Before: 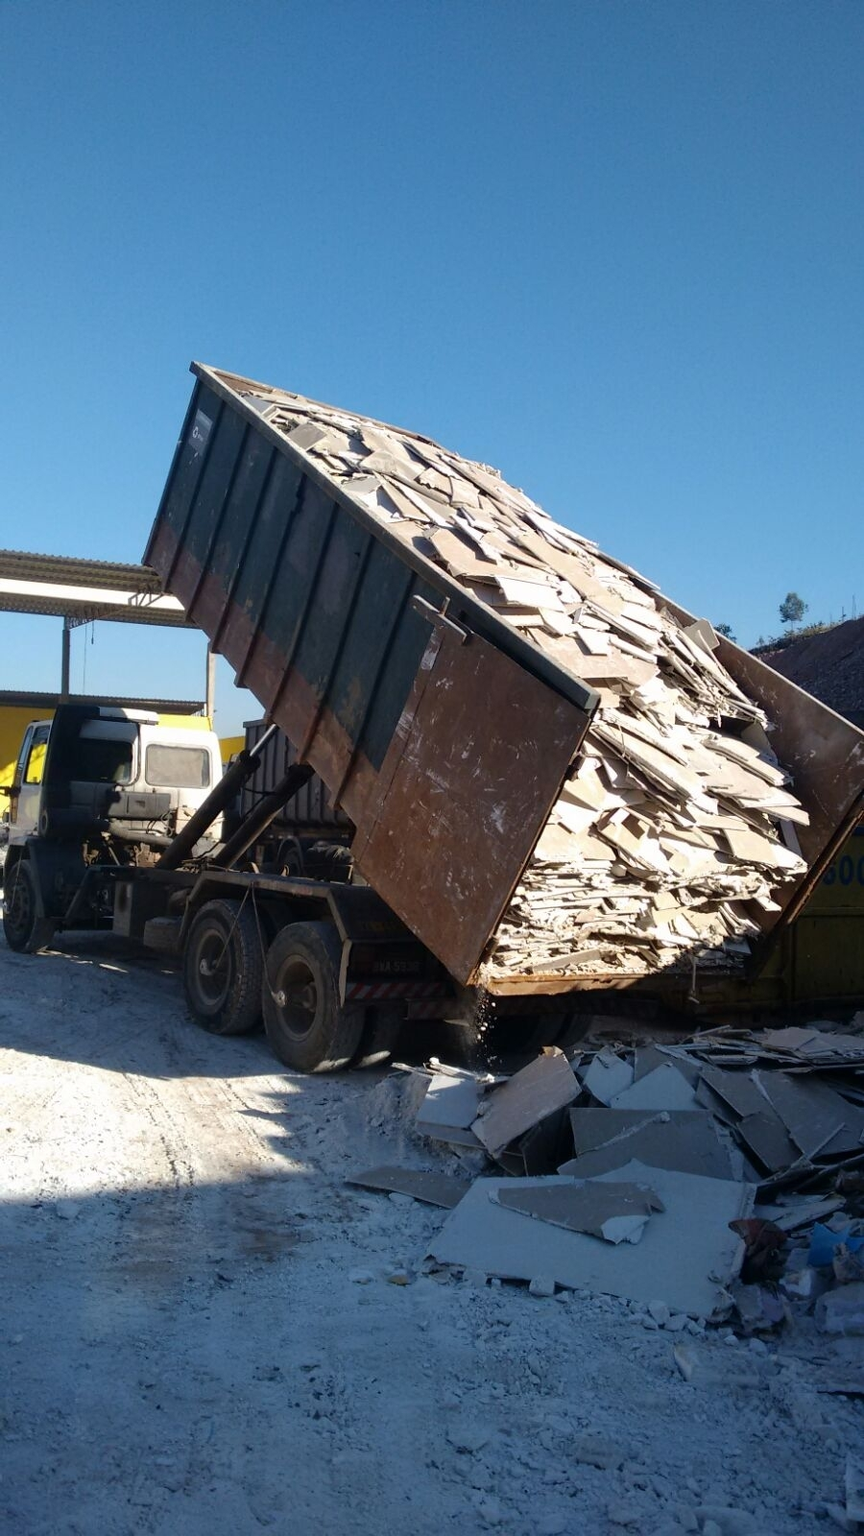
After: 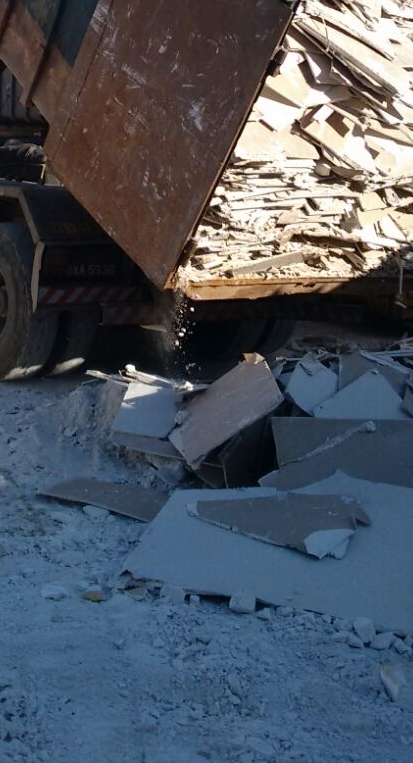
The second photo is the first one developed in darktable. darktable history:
tone equalizer: on, module defaults
crop: left 35.889%, top 46.117%, right 18.13%, bottom 6.182%
